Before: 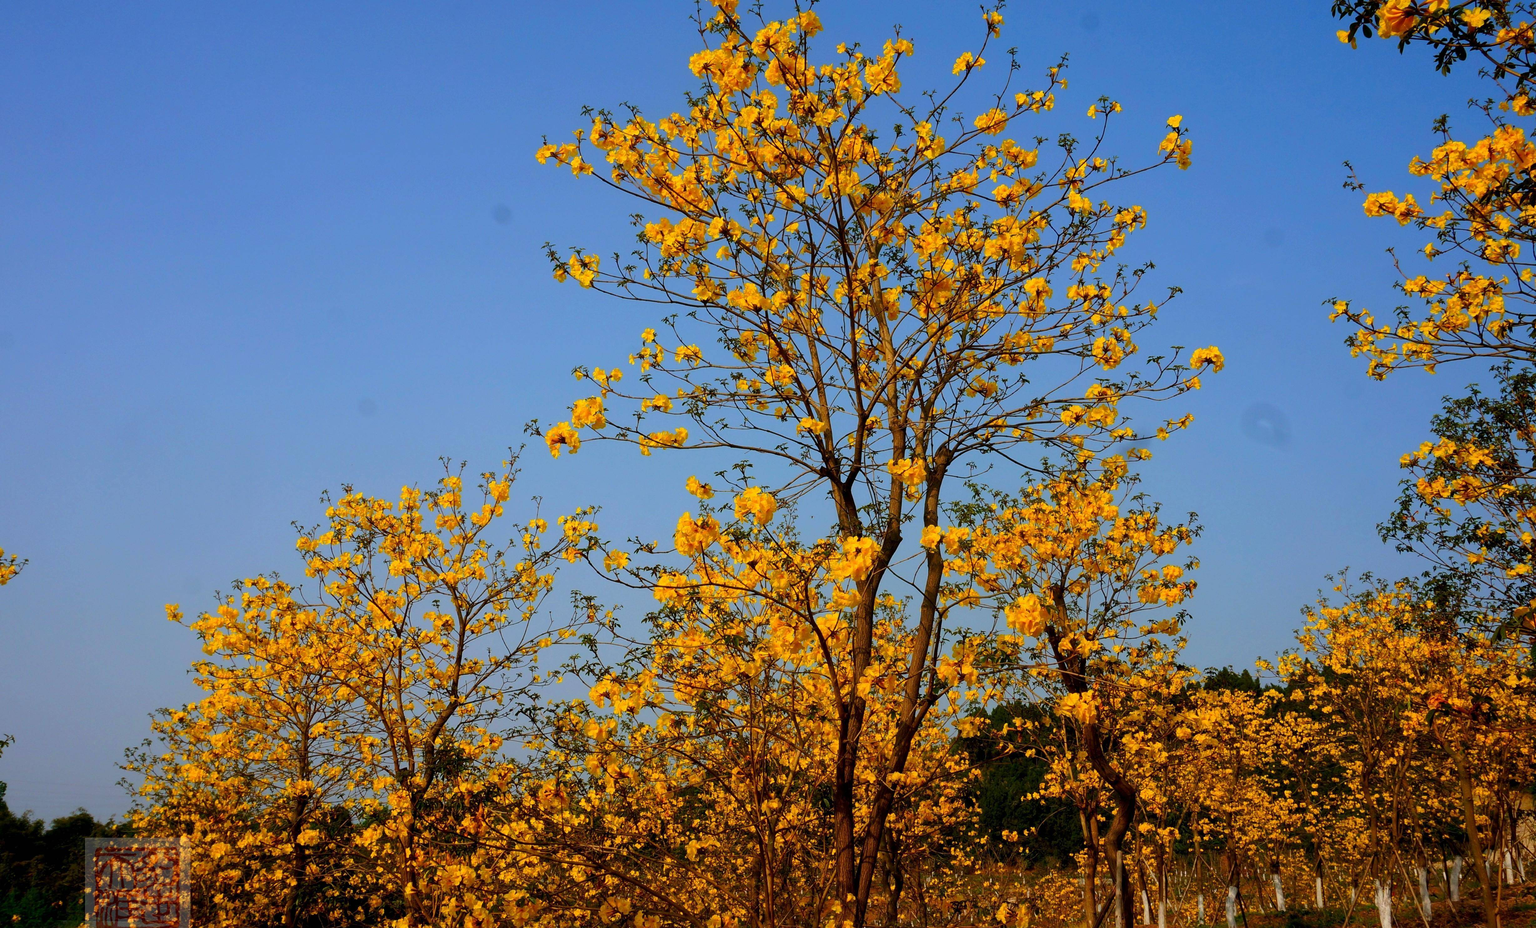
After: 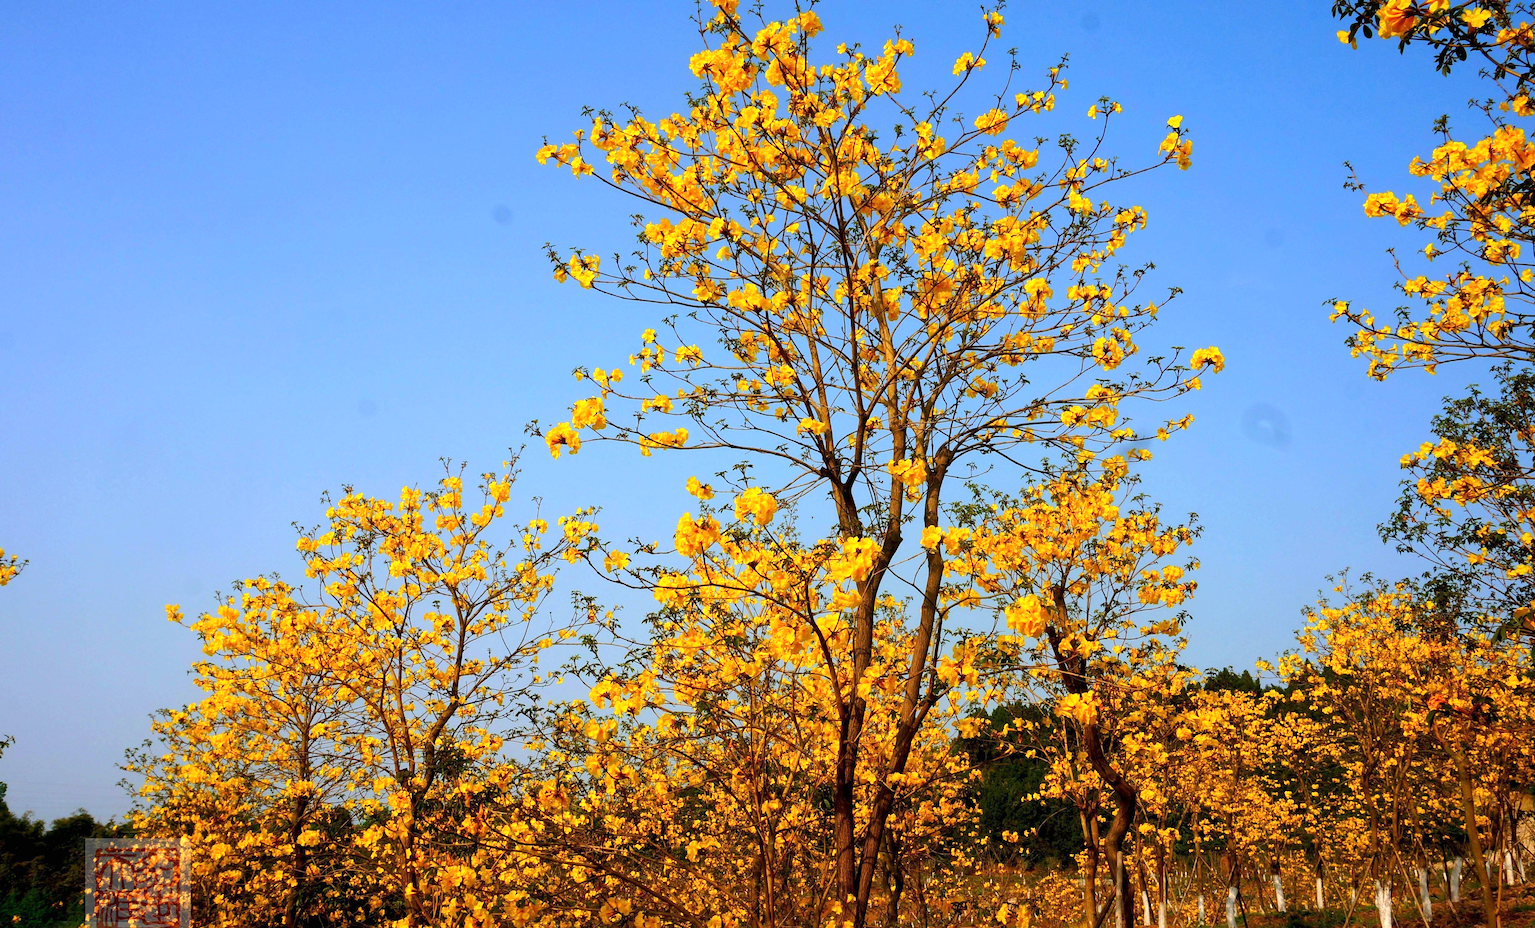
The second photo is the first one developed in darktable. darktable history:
exposure: exposure 0.804 EV, compensate exposure bias true, compensate highlight preservation false
